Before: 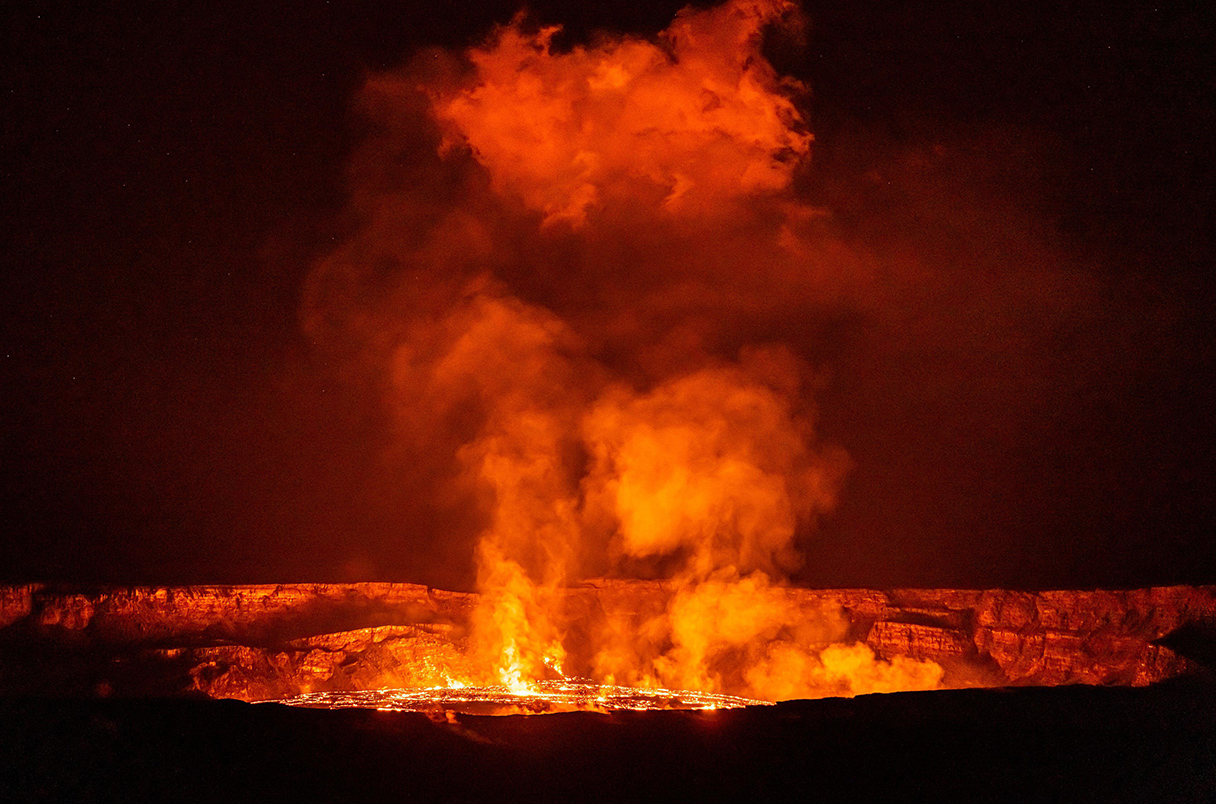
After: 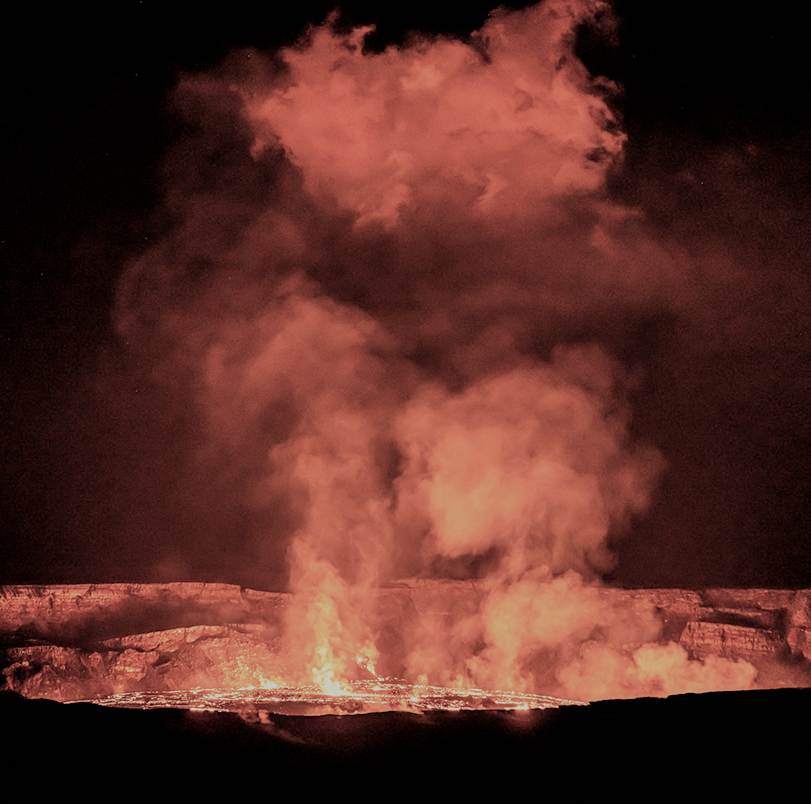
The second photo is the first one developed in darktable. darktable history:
color balance rgb: linear chroma grading › global chroma -16.06%, perceptual saturation grading › global saturation -32.85%, global vibrance -23.56%
crop and rotate: left 15.446%, right 17.836%
filmic rgb: black relative exposure -6.15 EV, white relative exposure 6.96 EV, hardness 2.23, color science v6 (2022)
